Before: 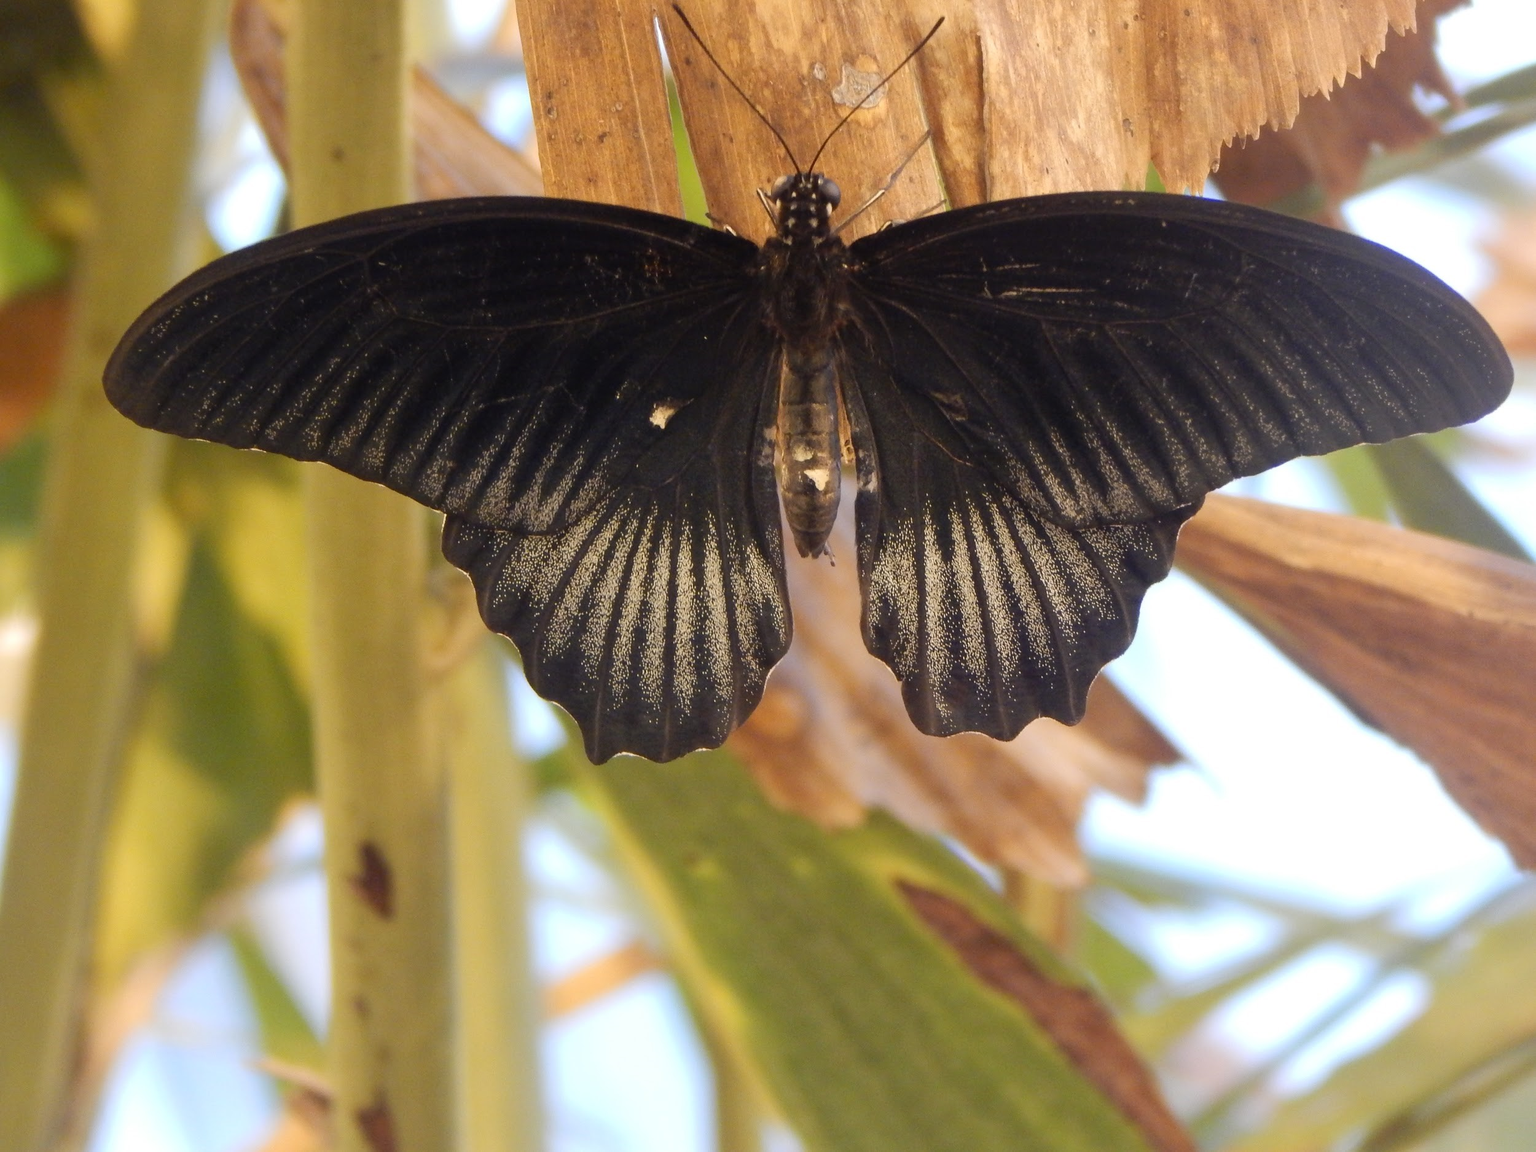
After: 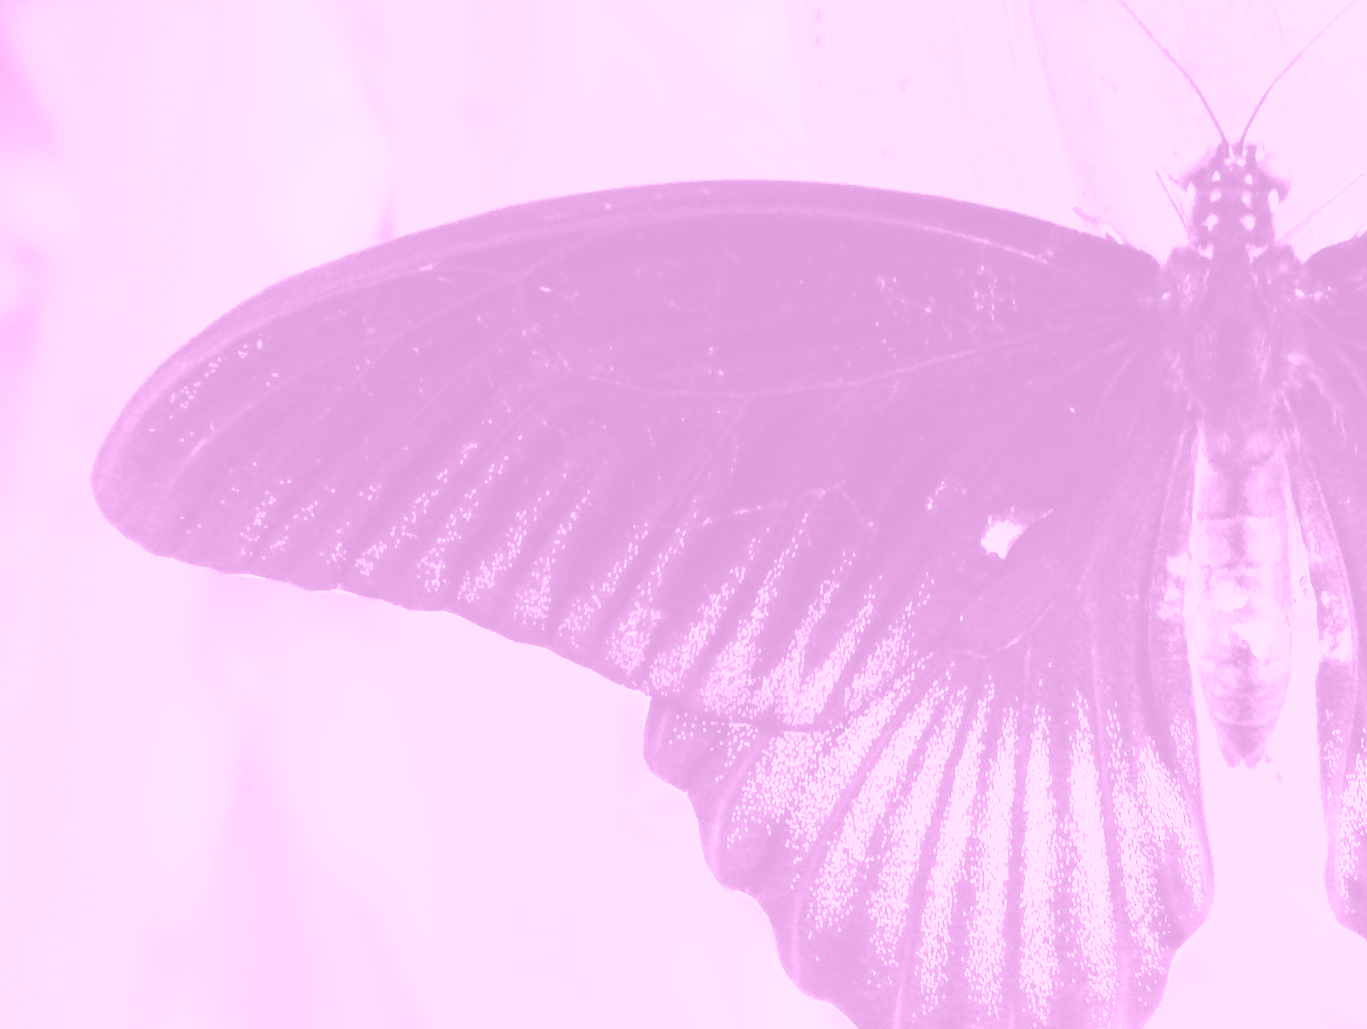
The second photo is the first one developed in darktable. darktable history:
exposure: black level correction 0, exposure 0.9 EV, compensate highlight preservation false
crop and rotate: left 3.047%, top 7.509%, right 42.236%, bottom 37.598%
tone curve: curves: ch0 [(0, 0.098) (0.262, 0.324) (0.421, 0.59) (0.54, 0.803) (0.725, 0.922) (0.99, 0.974)], color space Lab, linked channels, preserve colors none
colorize: hue 331.2°, saturation 75%, source mix 30.28%, lightness 70.52%, version 1
